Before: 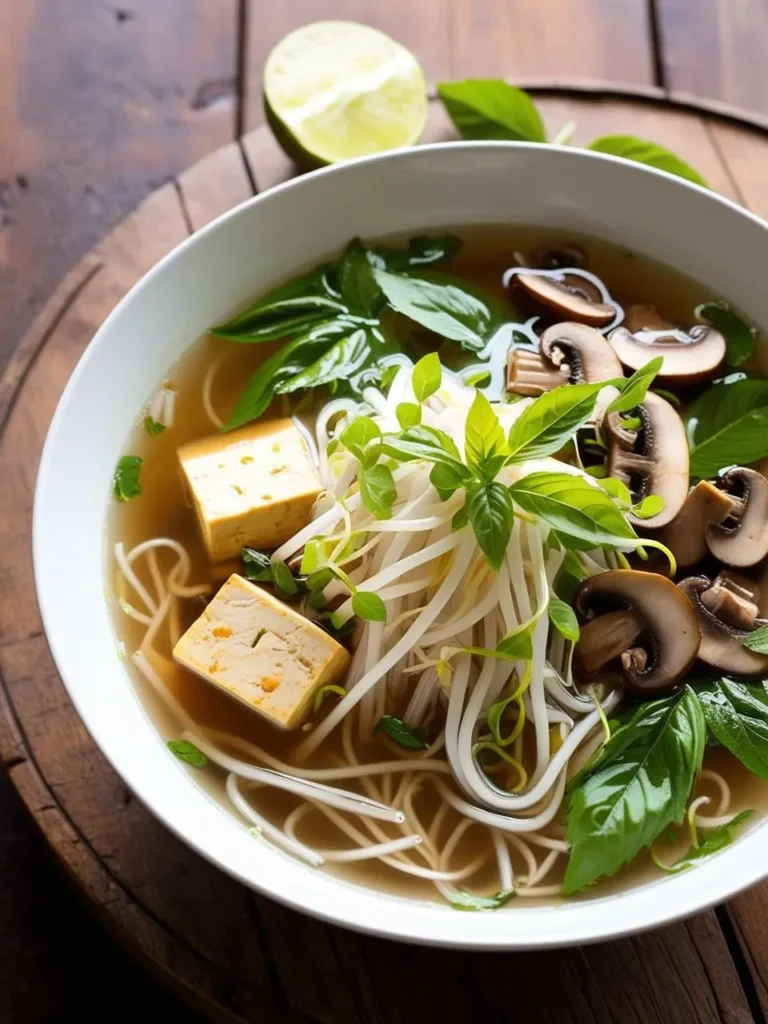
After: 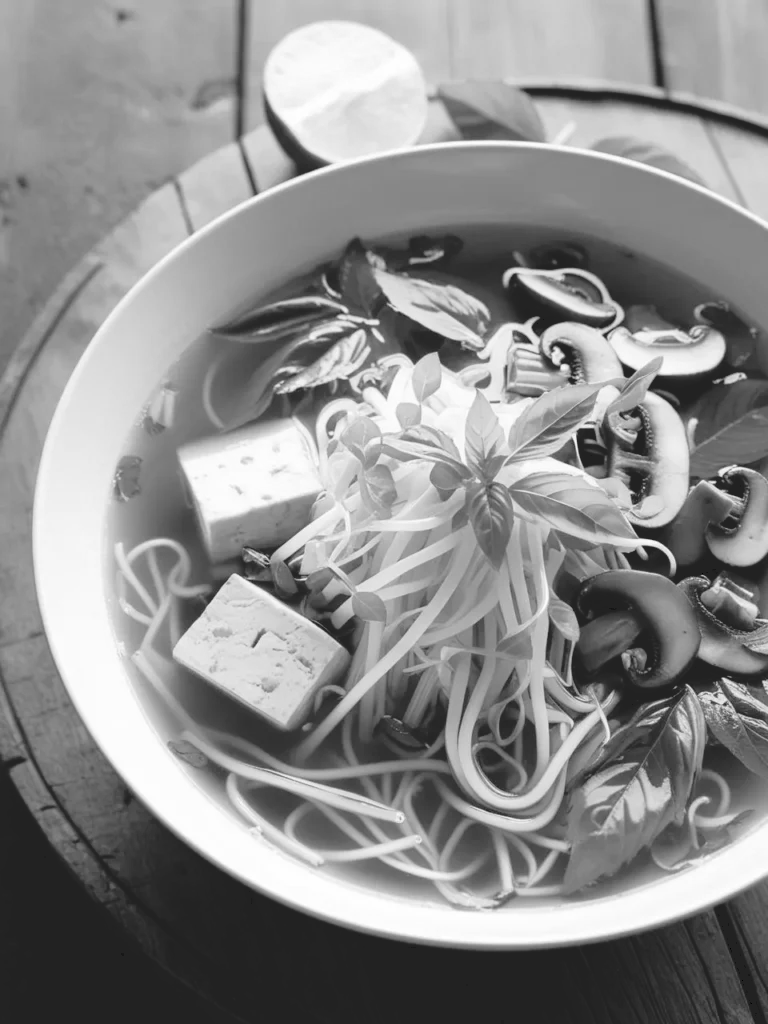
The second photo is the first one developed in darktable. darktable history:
tone curve: curves: ch0 [(0, 0) (0.003, 0.132) (0.011, 0.13) (0.025, 0.134) (0.044, 0.138) (0.069, 0.154) (0.1, 0.17) (0.136, 0.198) (0.177, 0.25) (0.224, 0.308) (0.277, 0.371) (0.335, 0.432) (0.399, 0.491) (0.468, 0.55) (0.543, 0.612) (0.623, 0.679) (0.709, 0.766) (0.801, 0.842) (0.898, 0.912) (1, 1)], preserve colors none
monochrome: a 2.21, b -1.33, size 2.2
